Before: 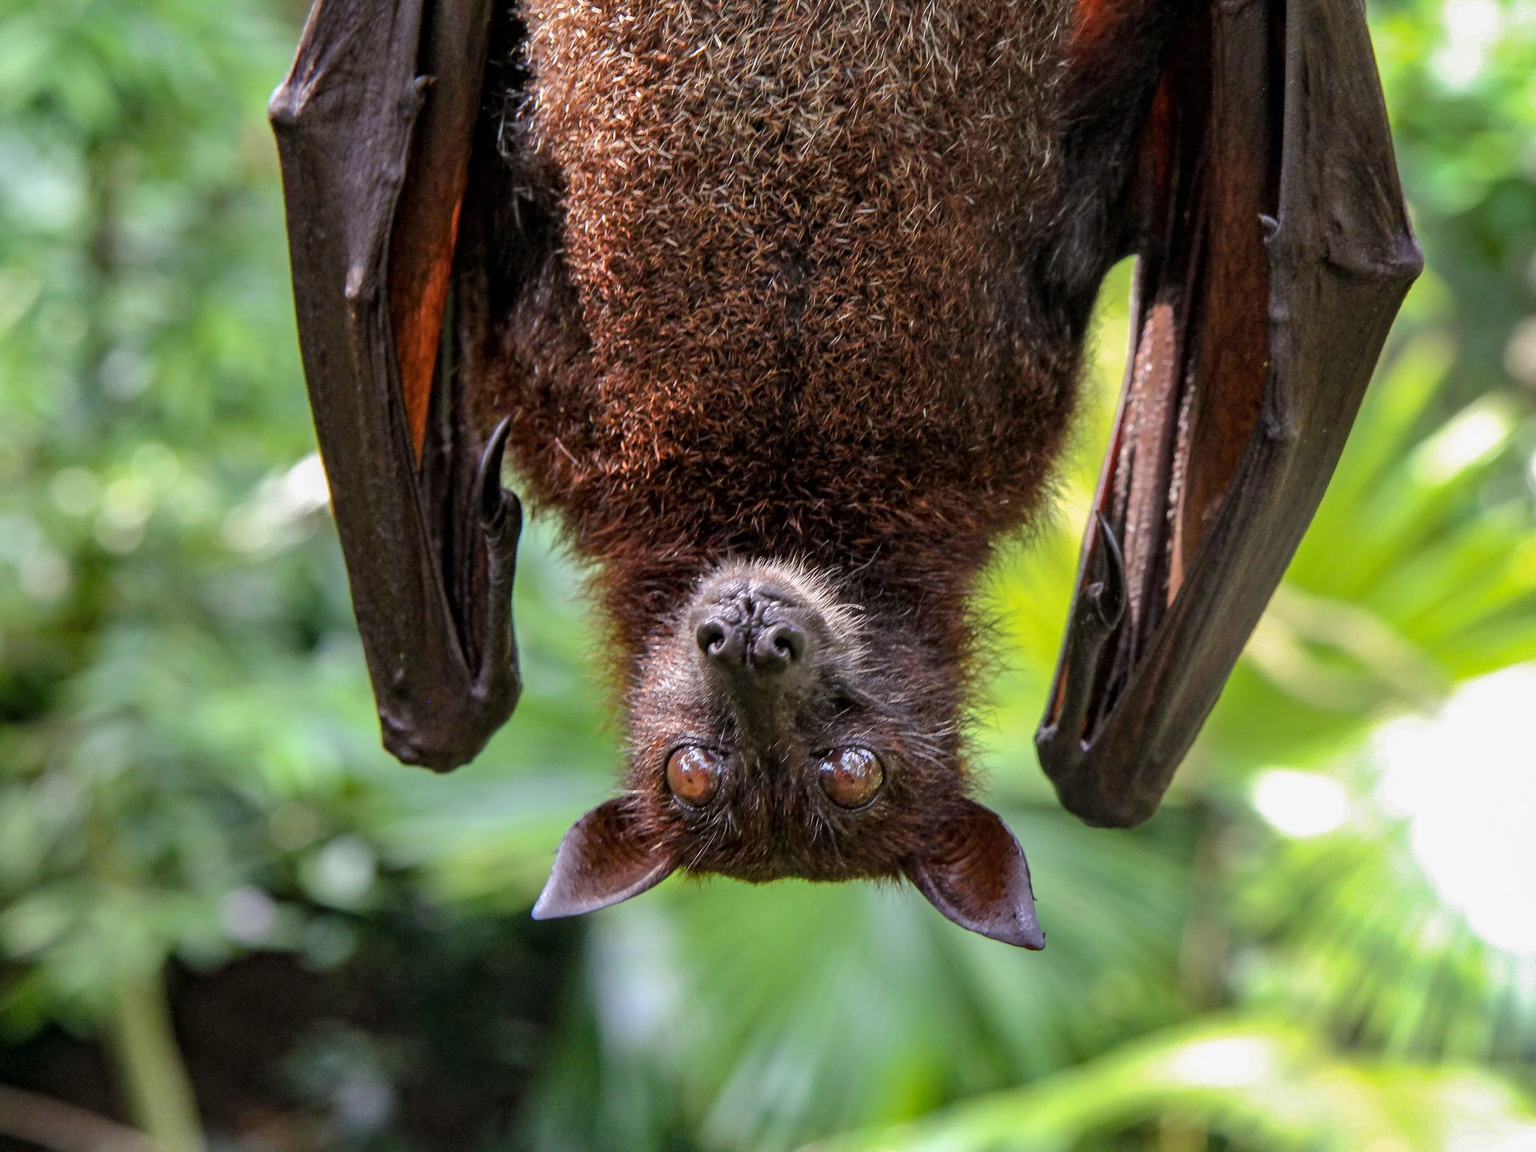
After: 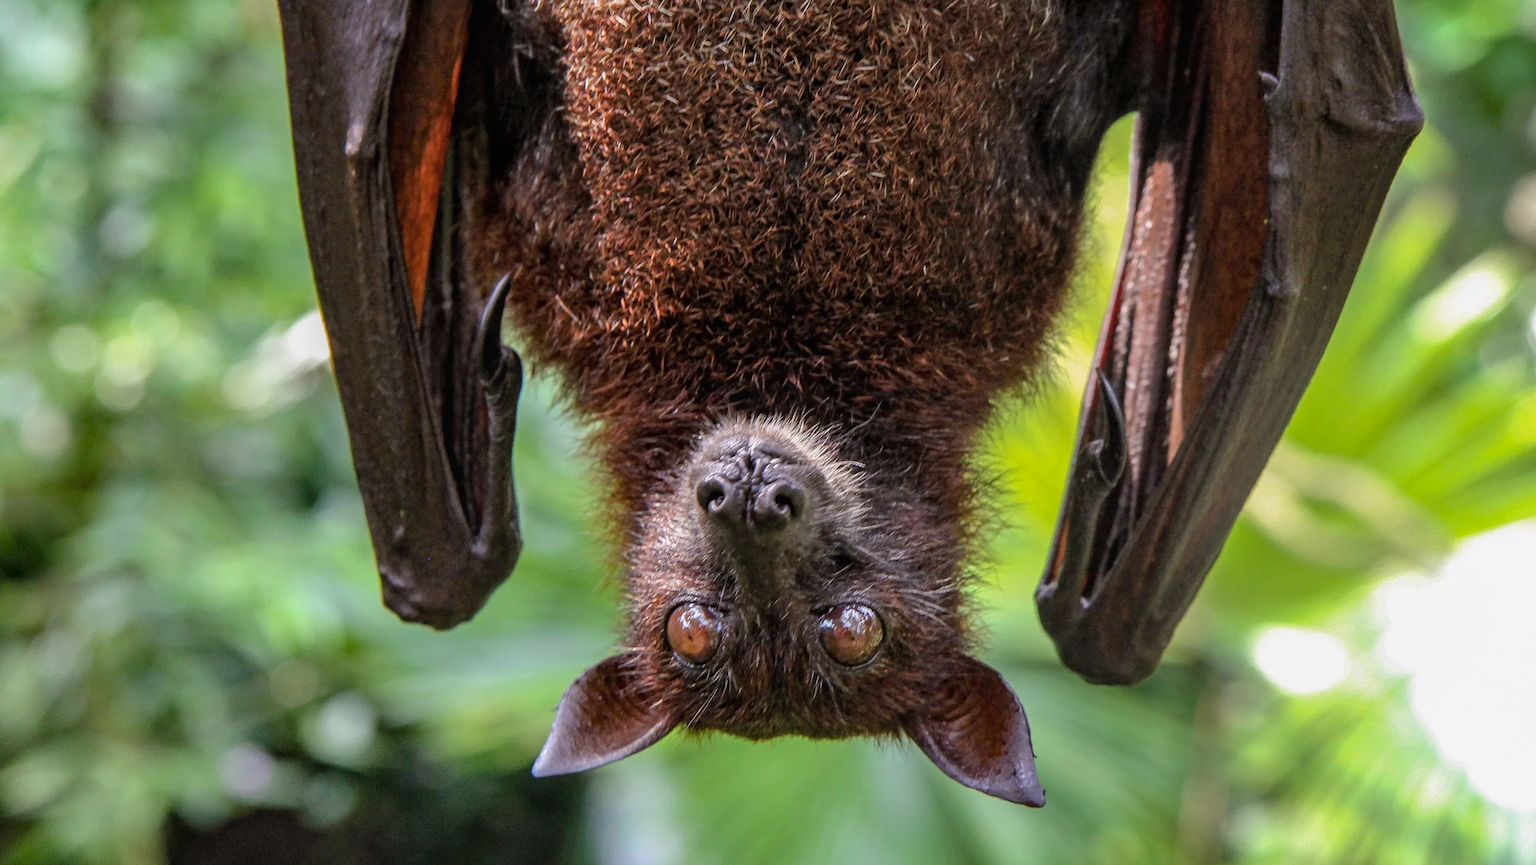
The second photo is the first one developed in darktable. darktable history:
local contrast: detail 110%
crop and rotate: top 12.462%, bottom 12.405%
